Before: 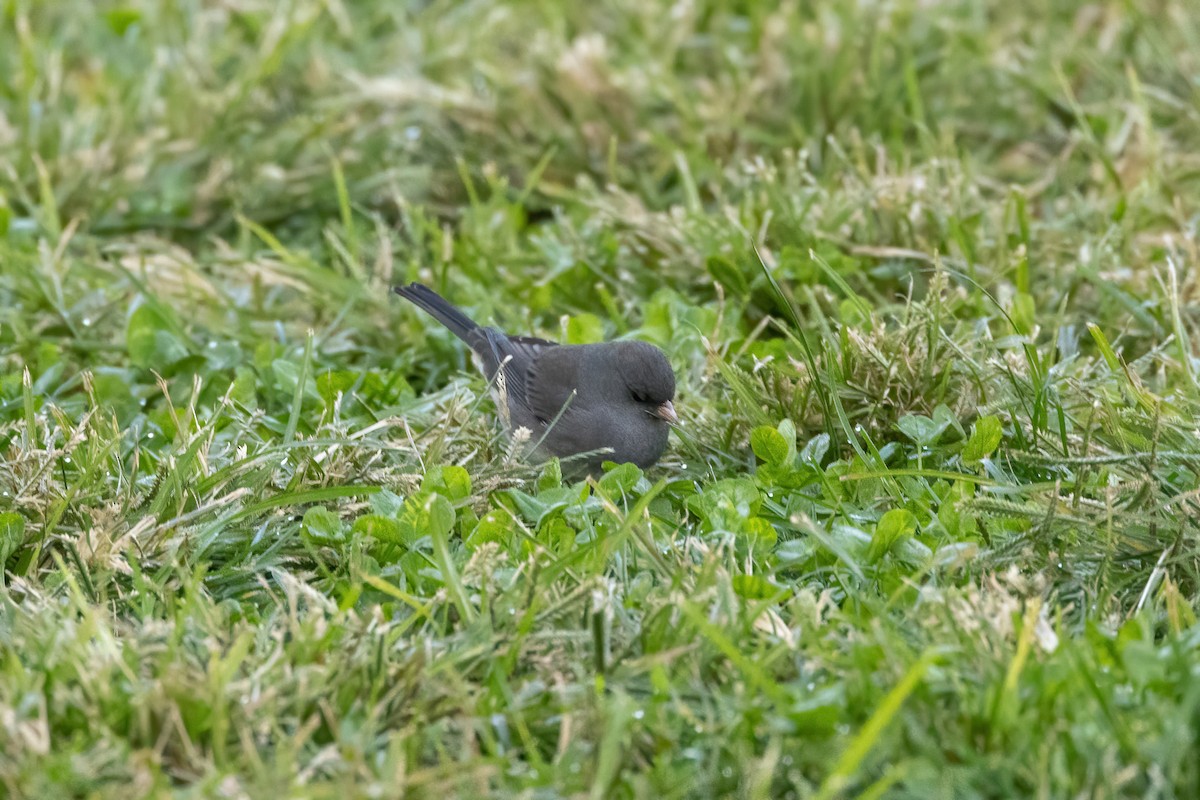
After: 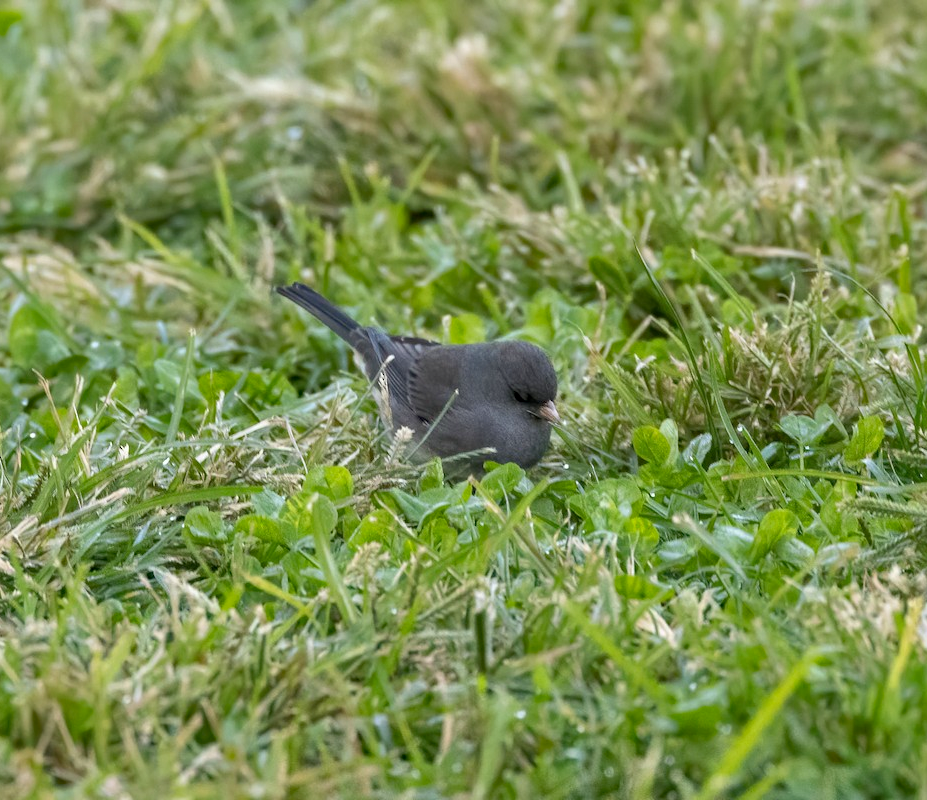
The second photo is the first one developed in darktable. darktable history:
haze removal: compatibility mode true, adaptive false
crop: left 9.891%, right 12.837%
